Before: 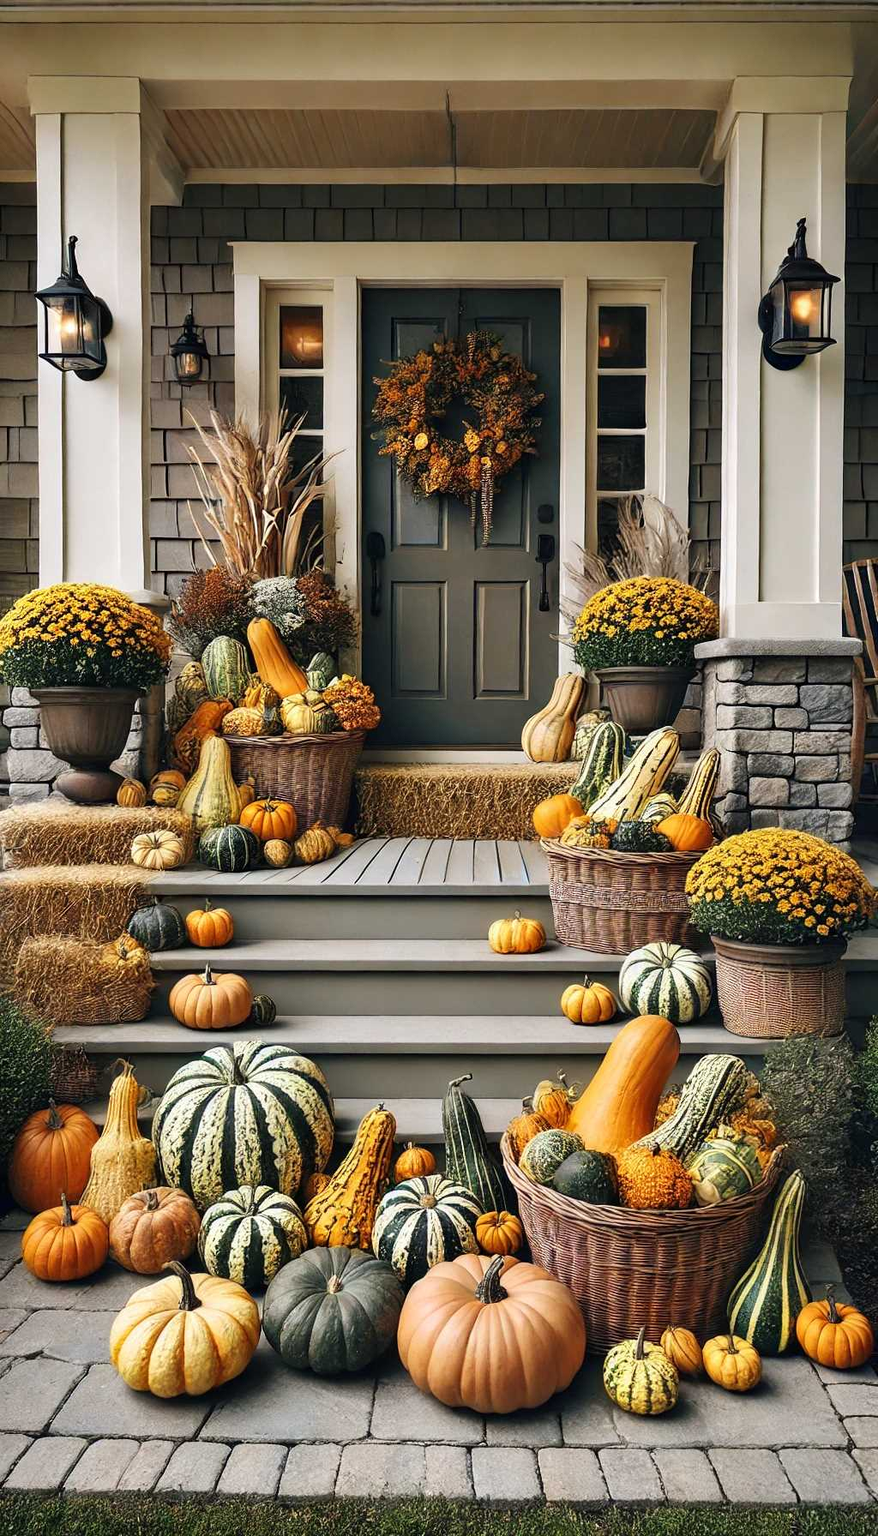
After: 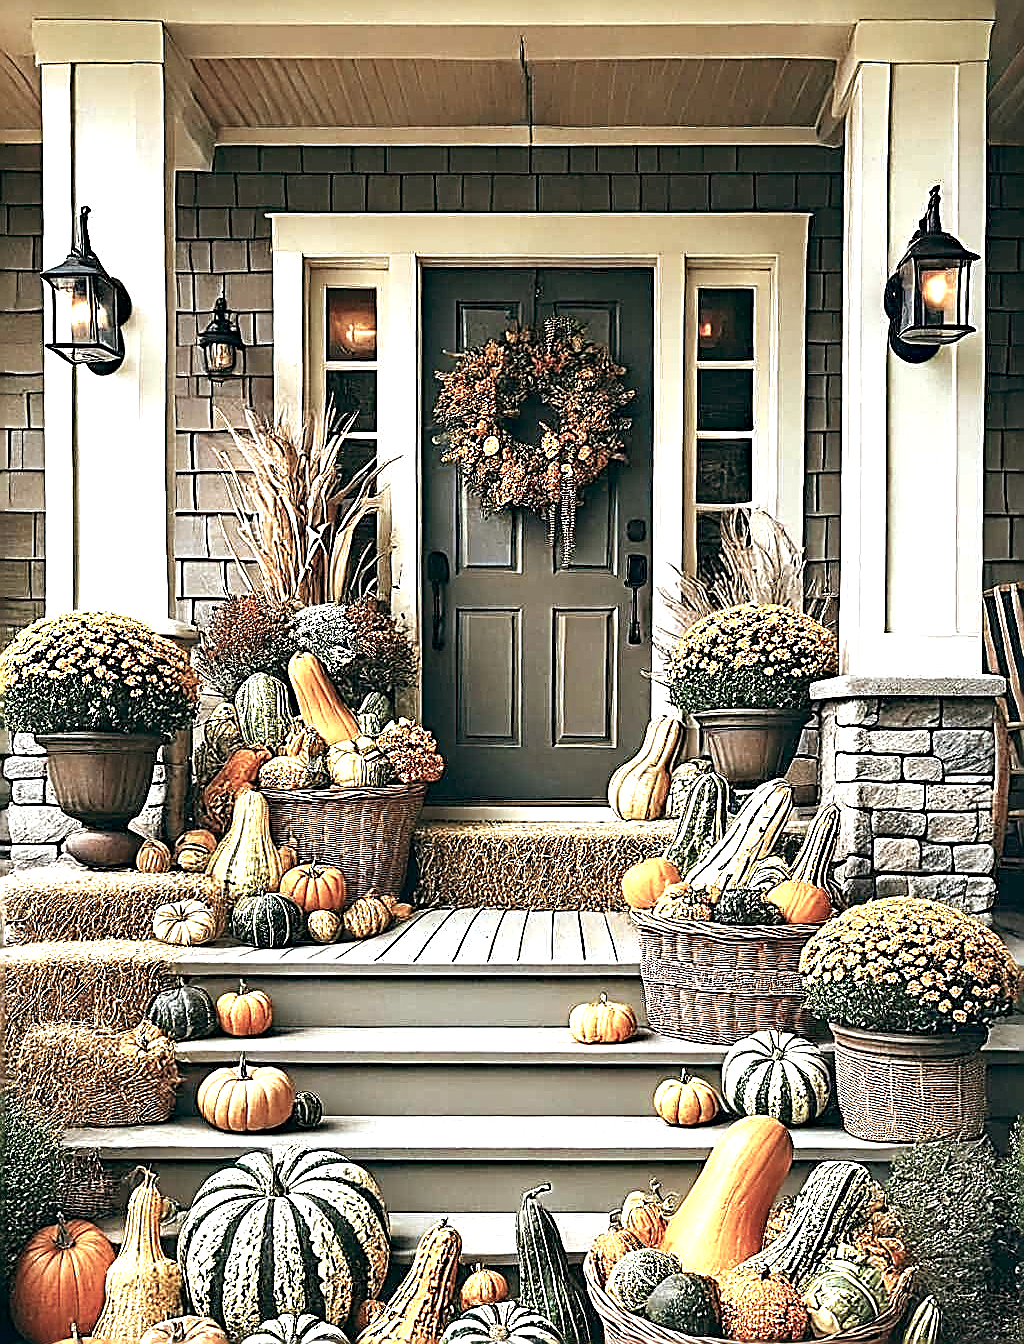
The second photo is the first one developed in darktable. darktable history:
color balance: lift [1, 0.994, 1.002, 1.006], gamma [0.957, 1.081, 1.016, 0.919], gain [0.97, 0.972, 1.01, 1.028], input saturation 91.06%, output saturation 79.8%
exposure: black level correction 0, exposure 1.2 EV, compensate exposure bias true, compensate highlight preservation false
crop: top 3.857%, bottom 21.132%
sharpen: amount 2
haze removal: compatibility mode true, adaptive false
